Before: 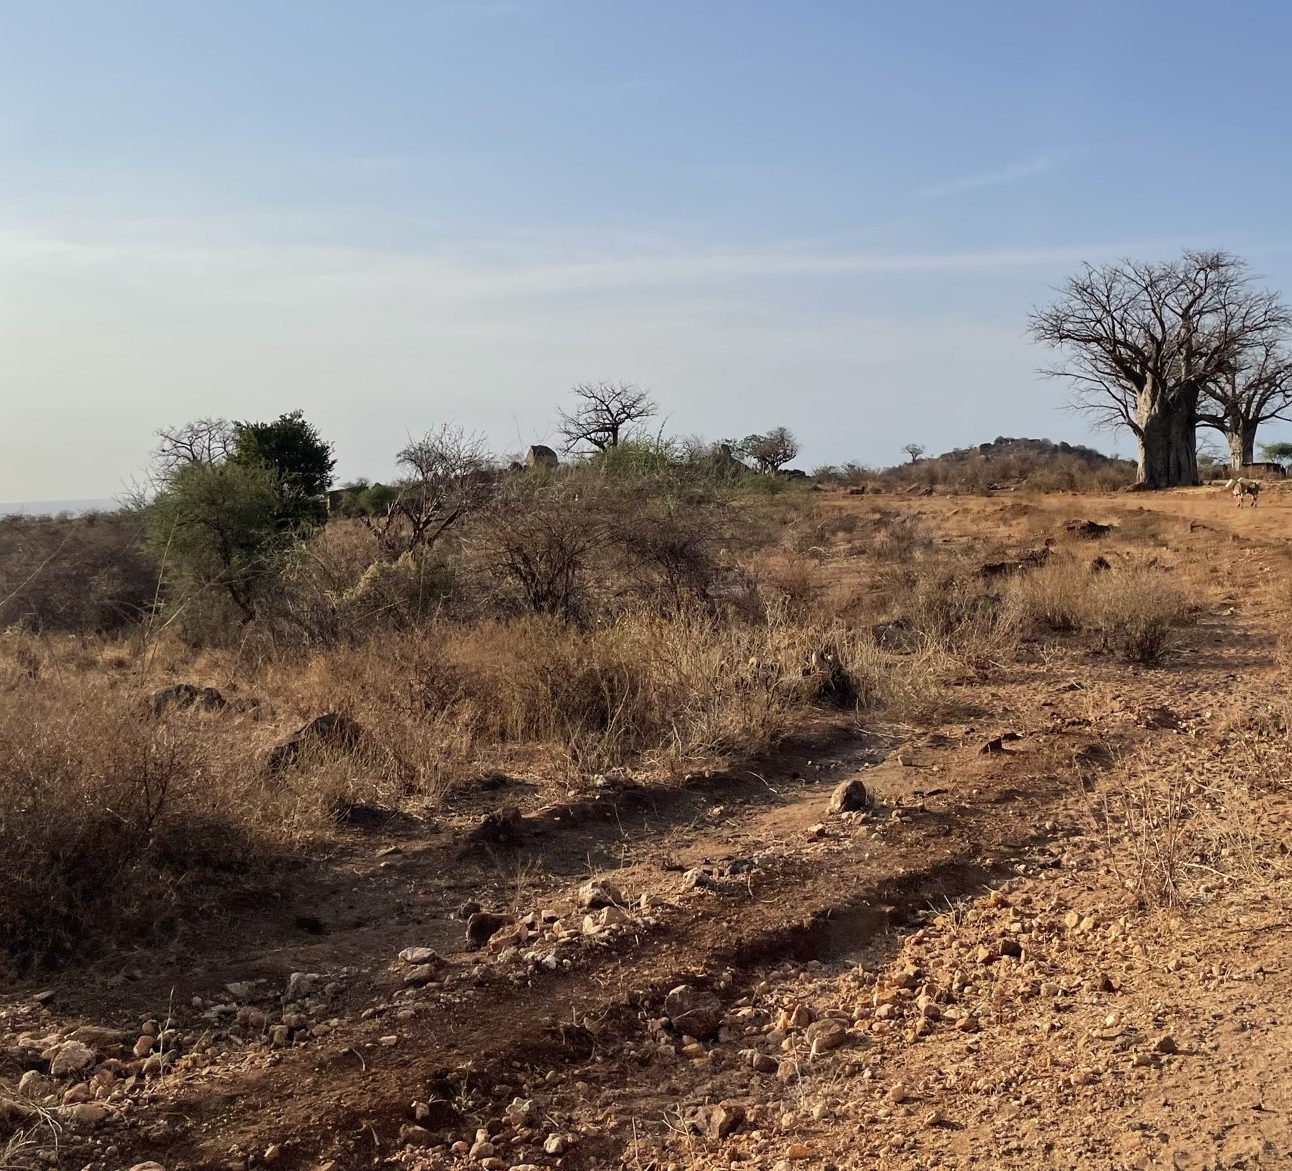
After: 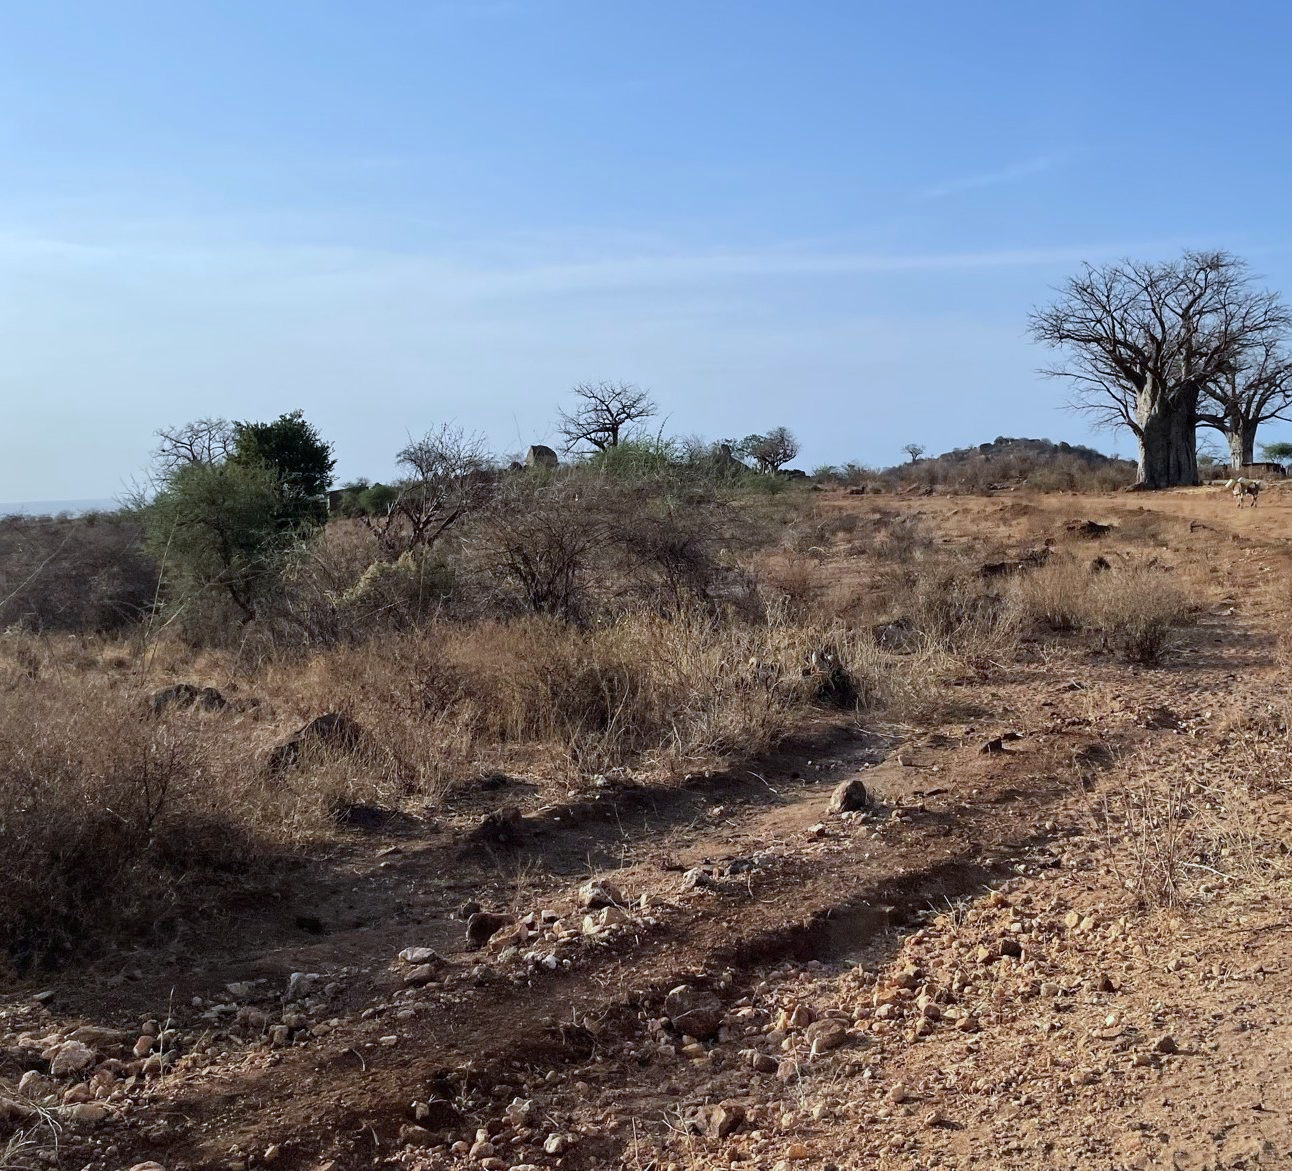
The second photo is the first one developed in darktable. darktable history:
exposure: compensate highlight preservation false
color calibration: illuminant as shot in camera, x 0.379, y 0.381, temperature 4097.46 K, gamut compression 0.976
